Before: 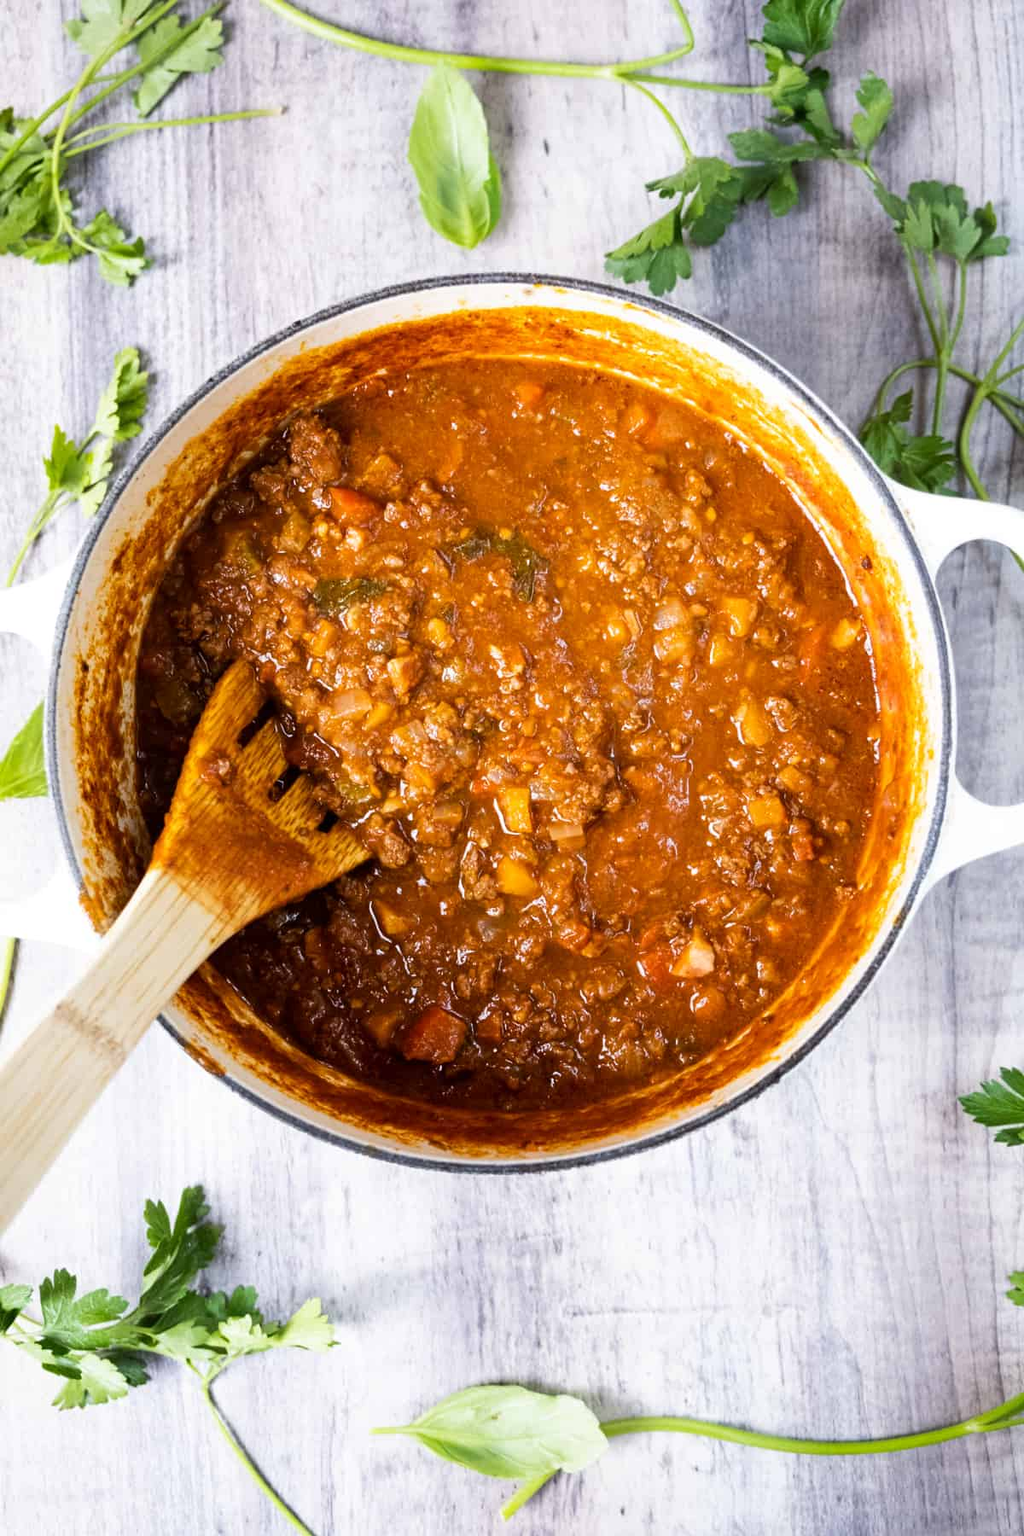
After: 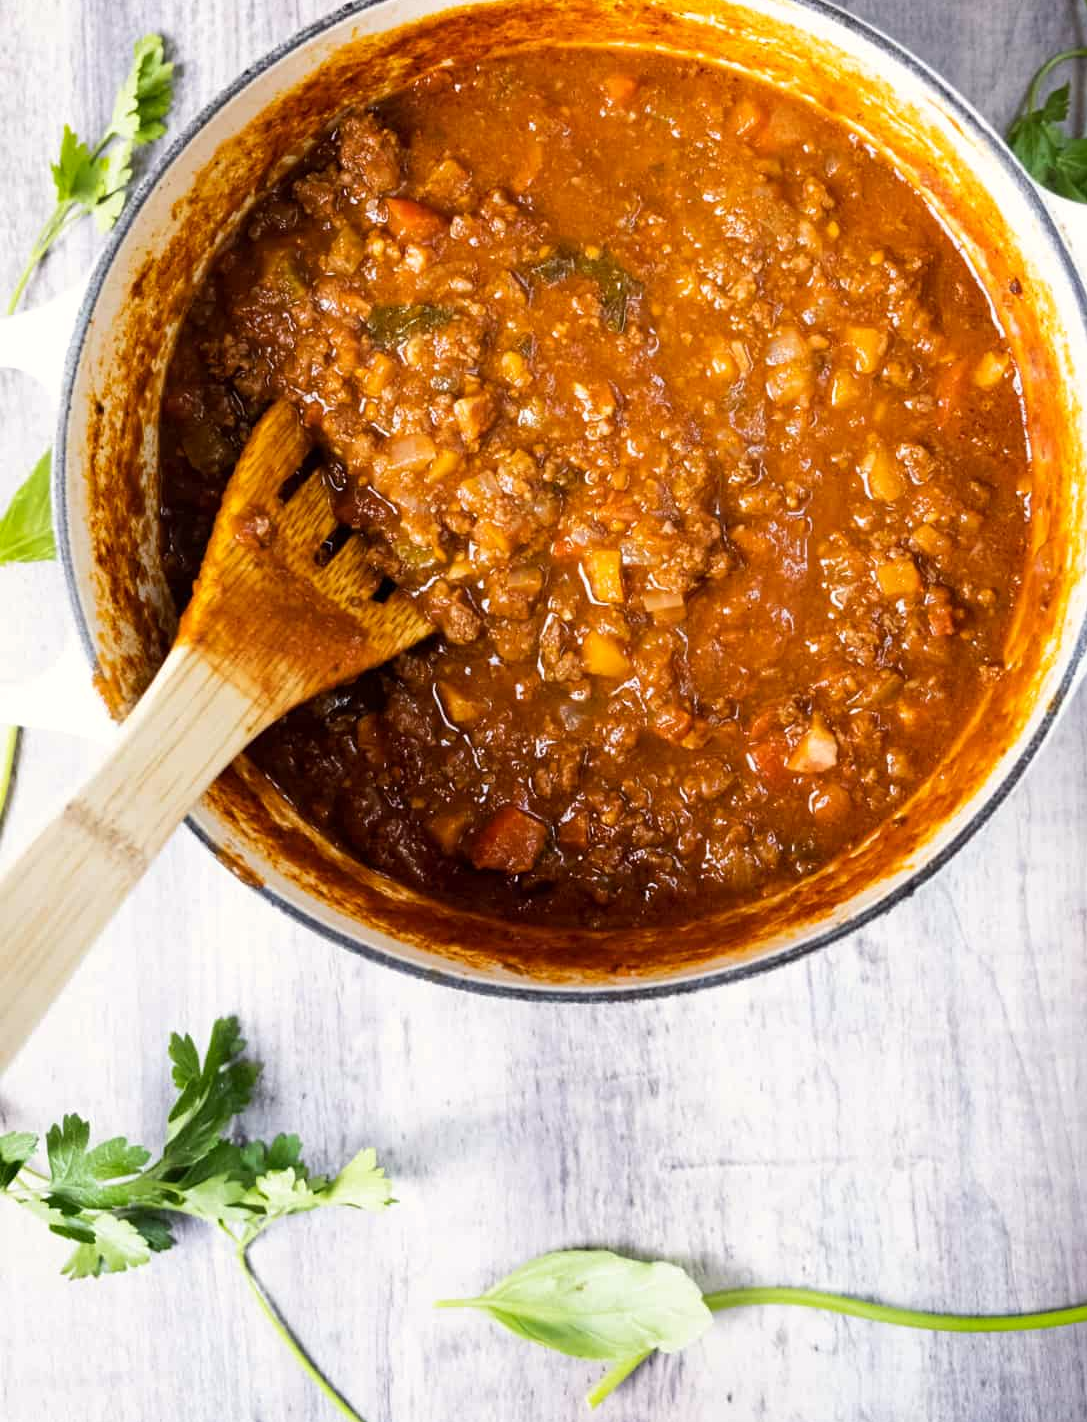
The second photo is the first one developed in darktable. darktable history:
crop: top 20.734%, right 9.402%, bottom 0.255%
color calibration: x 0.342, y 0.355, temperature 5153.38 K
